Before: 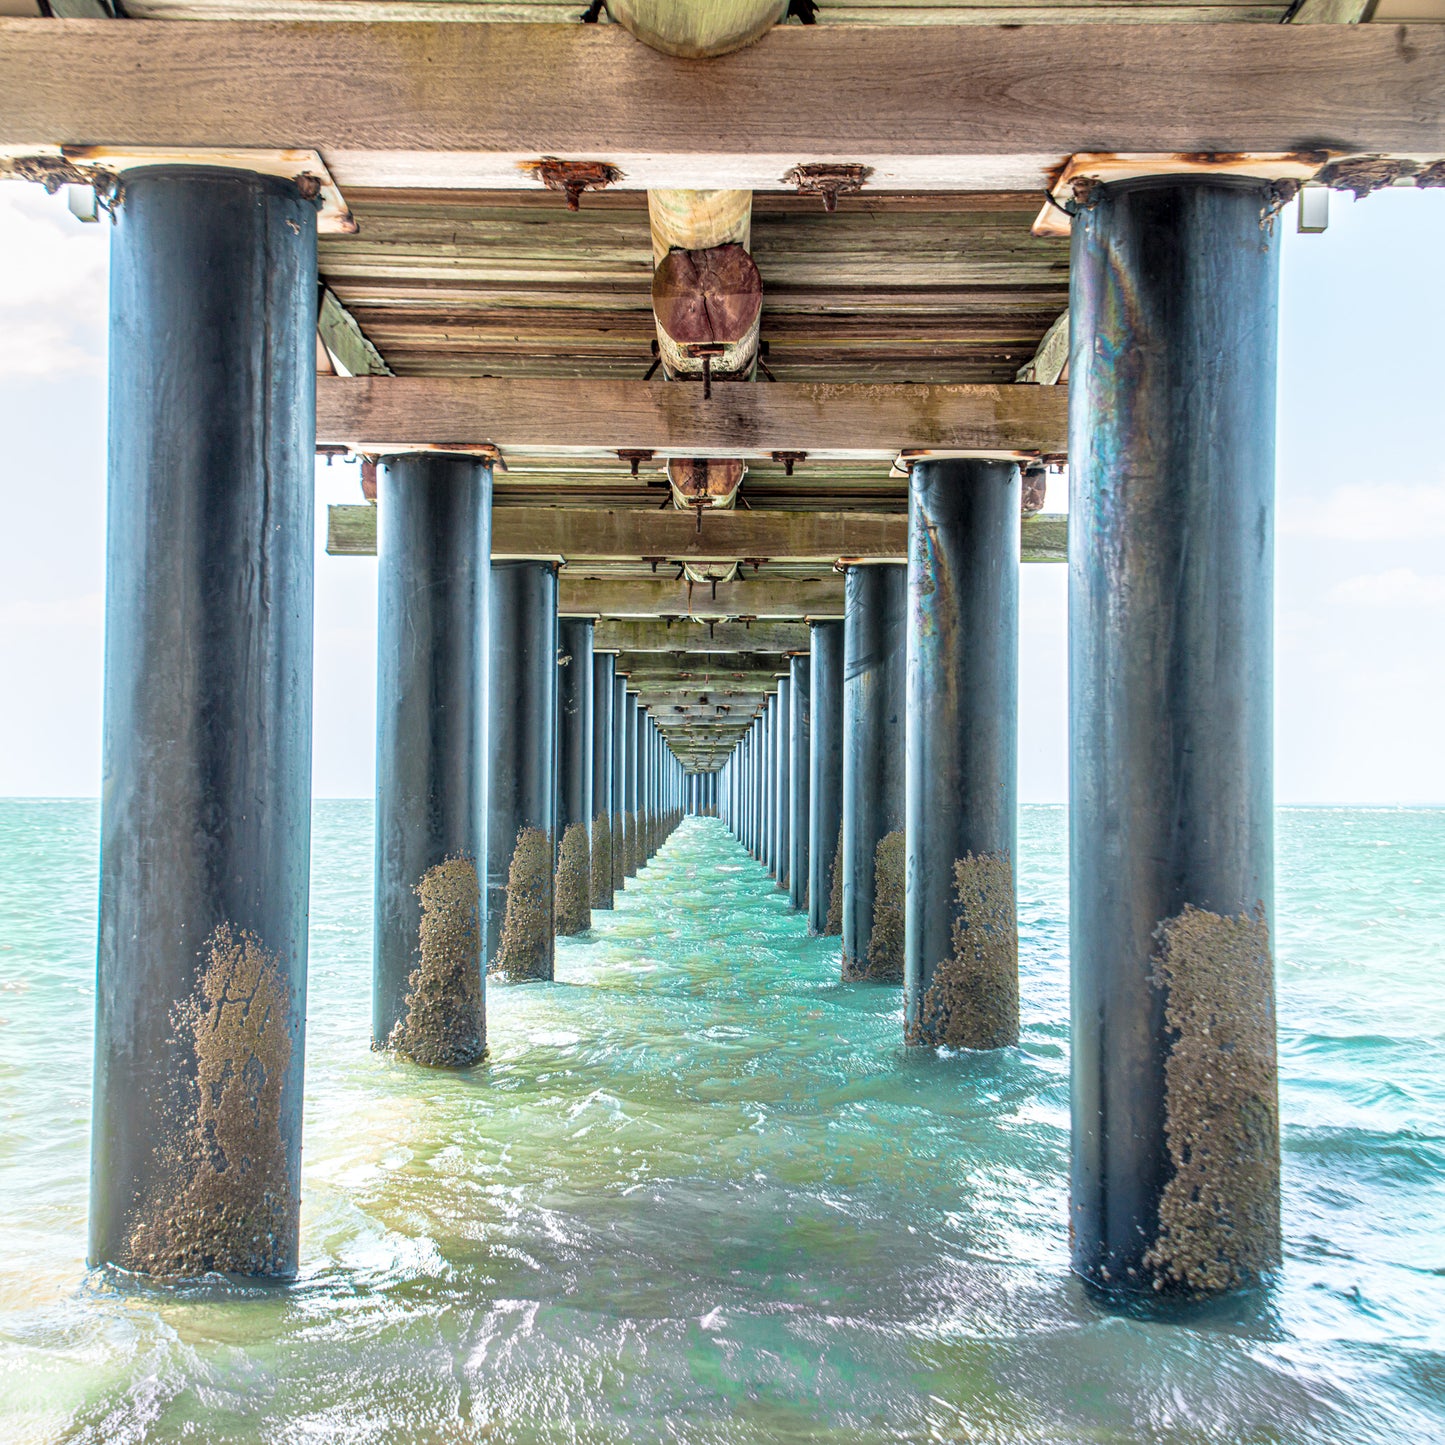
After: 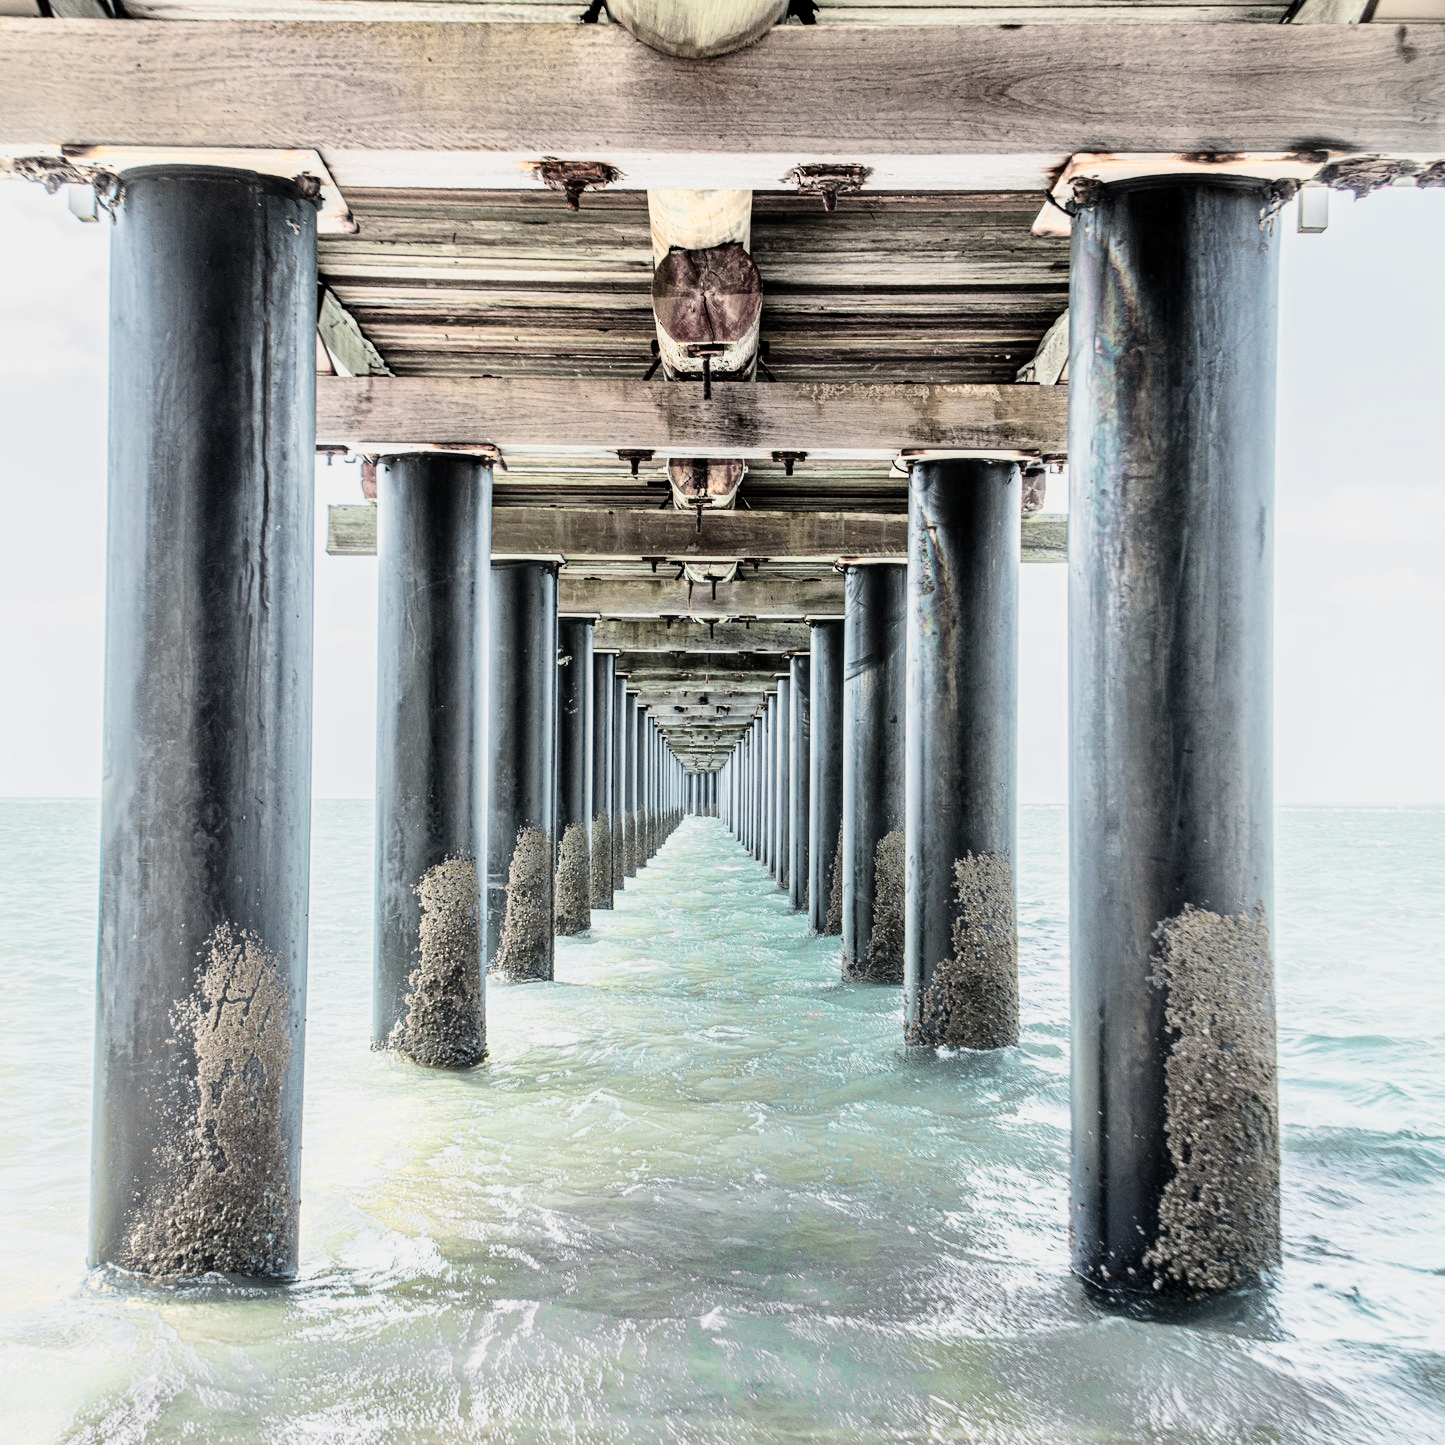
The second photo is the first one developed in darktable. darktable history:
tone equalizer: -8 EV -0.417 EV, -7 EV -0.389 EV, -6 EV -0.333 EV, -5 EV -0.222 EV, -3 EV 0.222 EV, -2 EV 0.333 EV, -1 EV 0.389 EV, +0 EV 0.417 EV, edges refinement/feathering 500, mask exposure compensation -1.57 EV, preserve details no
color zones: curves: ch0 [(0, 0.6) (0.129, 0.585) (0.193, 0.596) (0.429, 0.5) (0.571, 0.5) (0.714, 0.5) (0.857, 0.5) (1, 0.6)]; ch1 [(0, 0.453) (0.112, 0.245) (0.213, 0.252) (0.429, 0.233) (0.571, 0.231) (0.683, 0.242) (0.857, 0.296) (1, 0.453)]
exposure: exposure 0.178 EV, compensate exposure bias true, compensate highlight preservation false
filmic rgb: black relative exposure -7.5 EV, white relative exposure 5 EV, hardness 3.31, contrast 1.3, contrast in shadows safe
